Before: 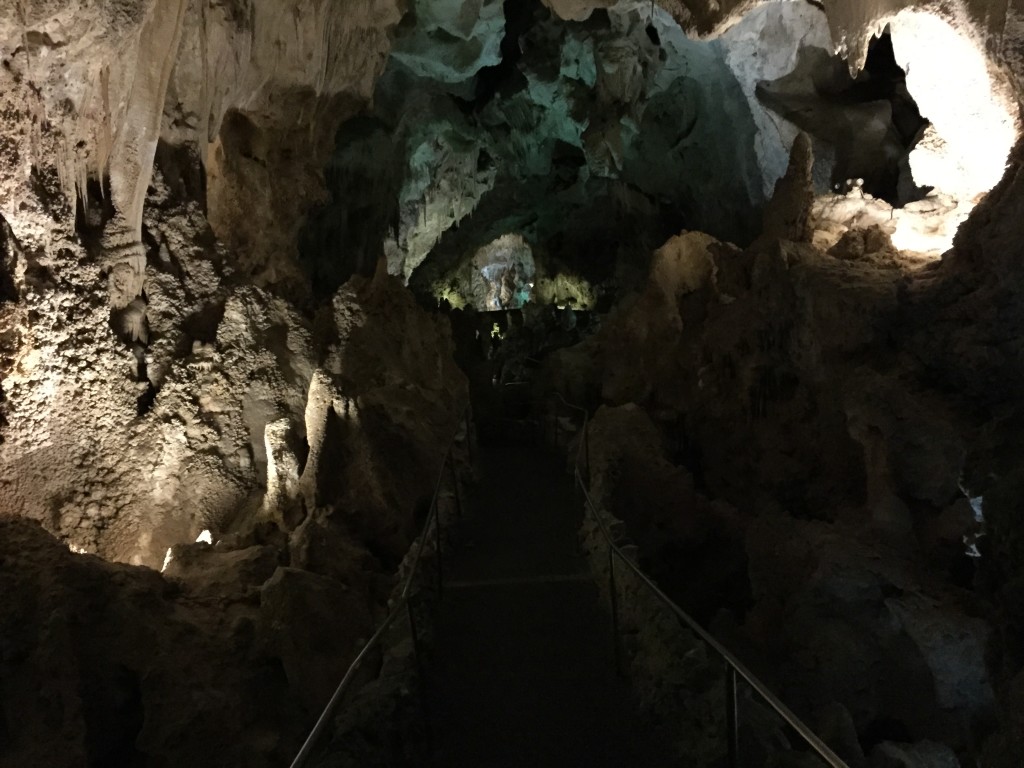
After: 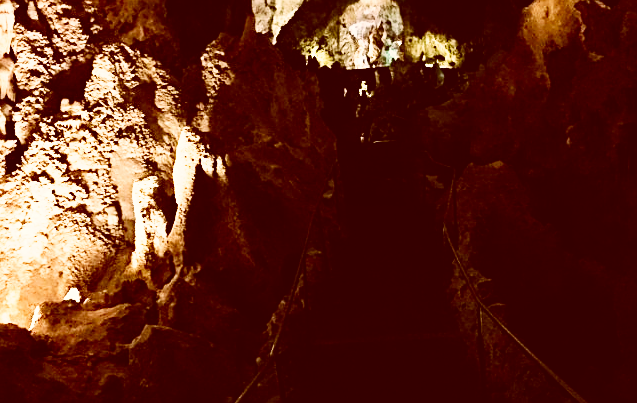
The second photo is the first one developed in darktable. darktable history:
sharpen: on, module defaults
contrast brightness saturation: contrast 0.128, brightness -0.049, saturation 0.155
exposure: exposure 1 EV, compensate highlight preservation false
local contrast: mode bilateral grid, contrast 99, coarseness 99, detail 92%, midtone range 0.2
color correction: highlights a* 9.34, highlights b* 9.04, shadows a* 39.44, shadows b* 40, saturation 0.815
base curve: curves: ch0 [(0, 0) (0.007, 0.004) (0.027, 0.03) (0.046, 0.07) (0.207, 0.54) (0.442, 0.872) (0.673, 0.972) (1, 1)], preserve colors none
levels: levels [0, 0.478, 1]
crop: left 12.98%, top 31.627%, right 24.733%, bottom 15.853%
